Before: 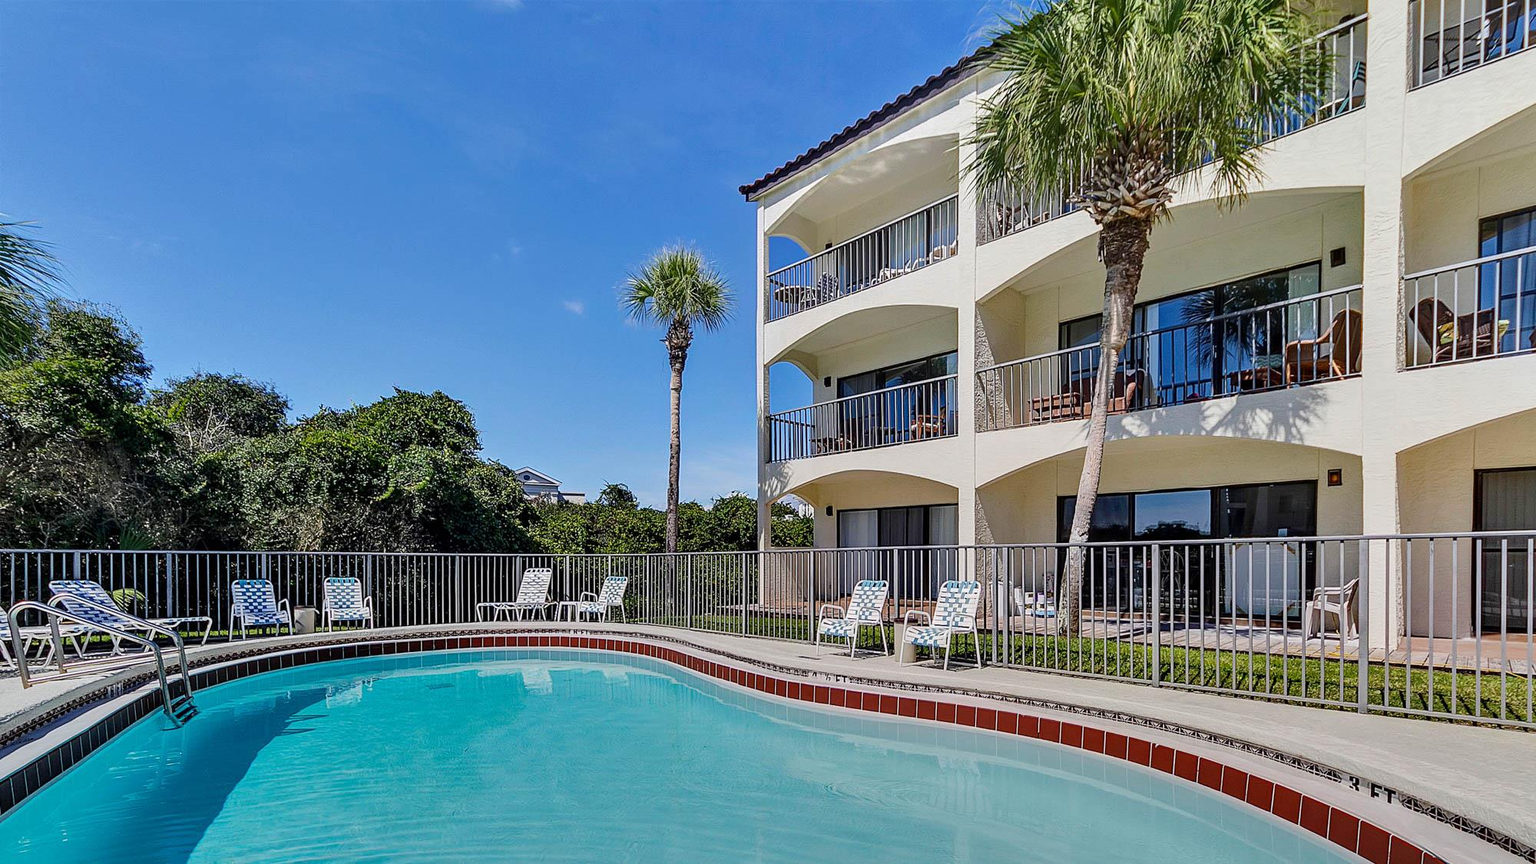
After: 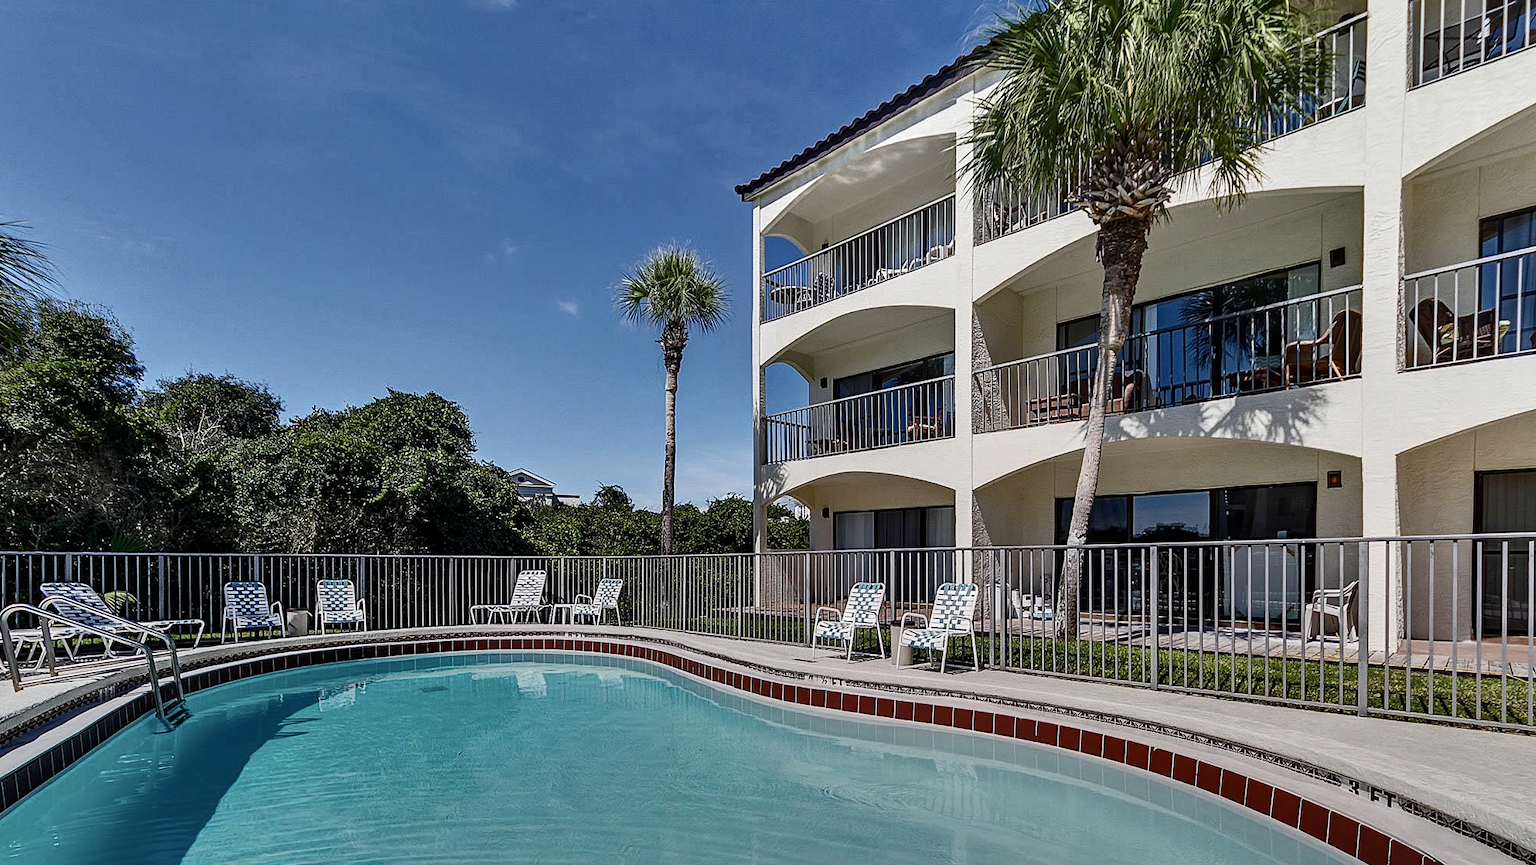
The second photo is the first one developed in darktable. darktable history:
color balance rgb: perceptual saturation grading › highlights -31.88%, perceptual saturation grading › mid-tones 5.8%, perceptual saturation grading › shadows 18.12%, perceptual brilliance grading › highlights 3.62%, perceptual brilliance grading › mid-tones -18.12%, perceptual brilliance grading › shadows -41.3%
tone equalizer: on, module defaults
crop and rotate: left 0.614%, top 0.179%, bottom 0.309%
